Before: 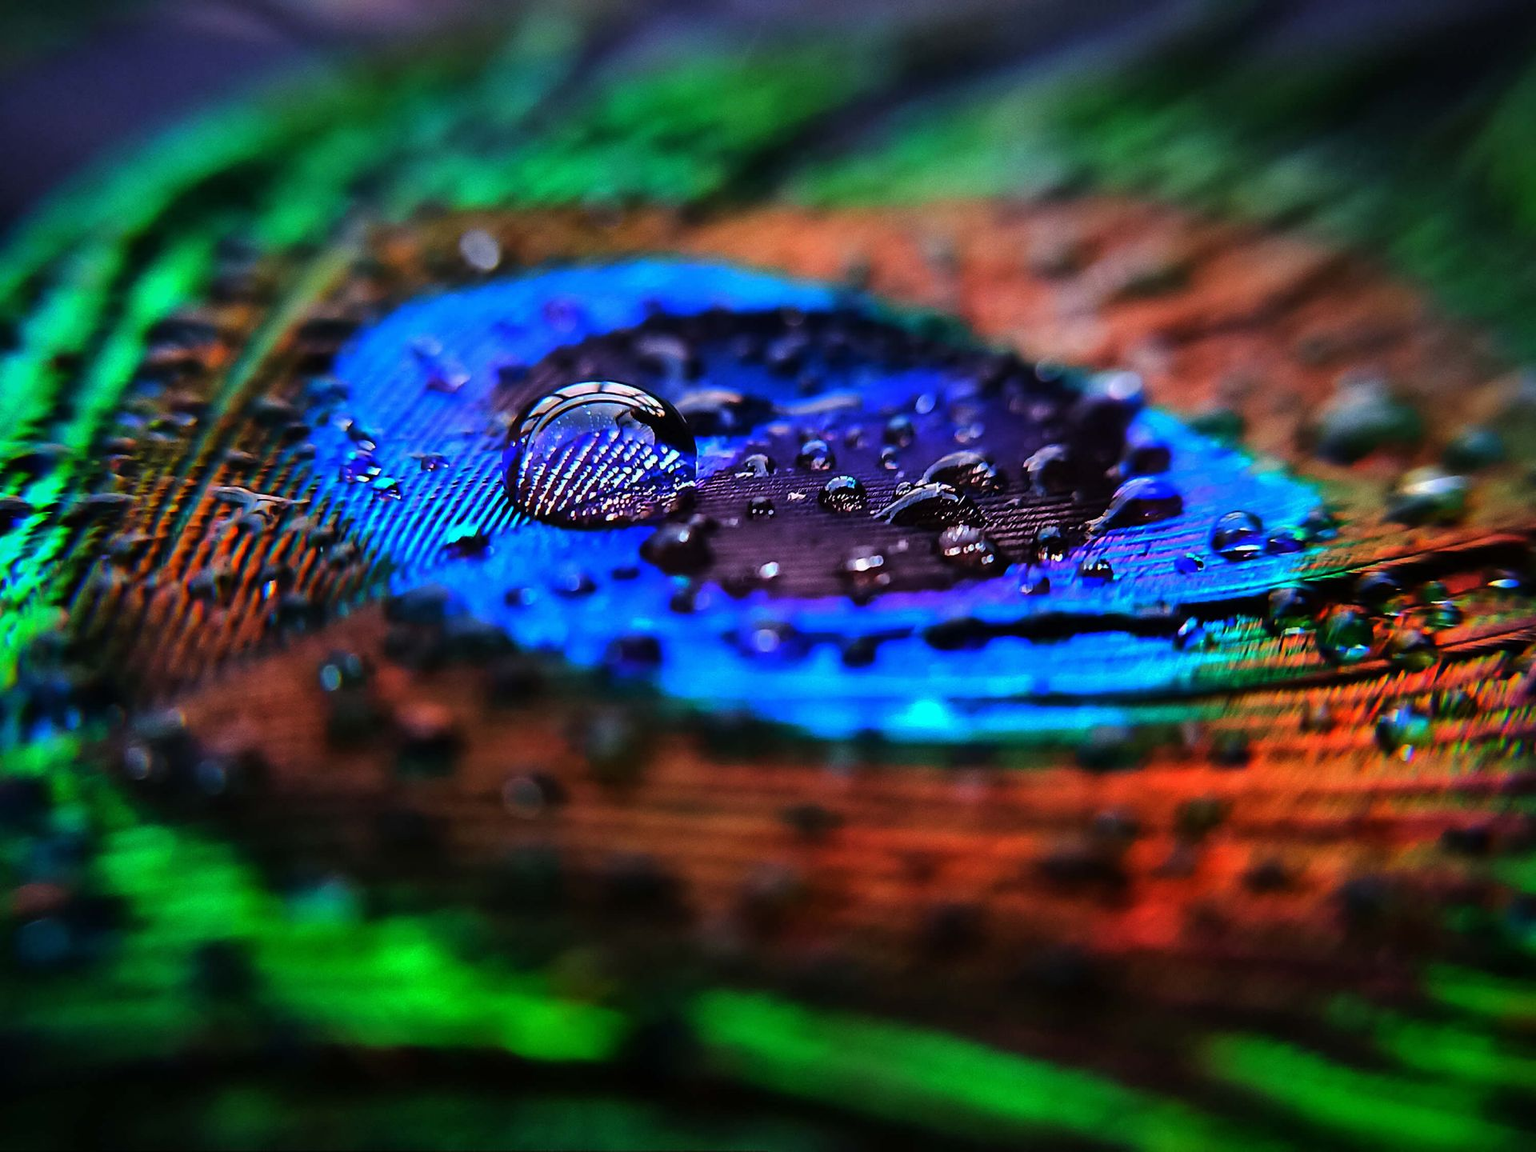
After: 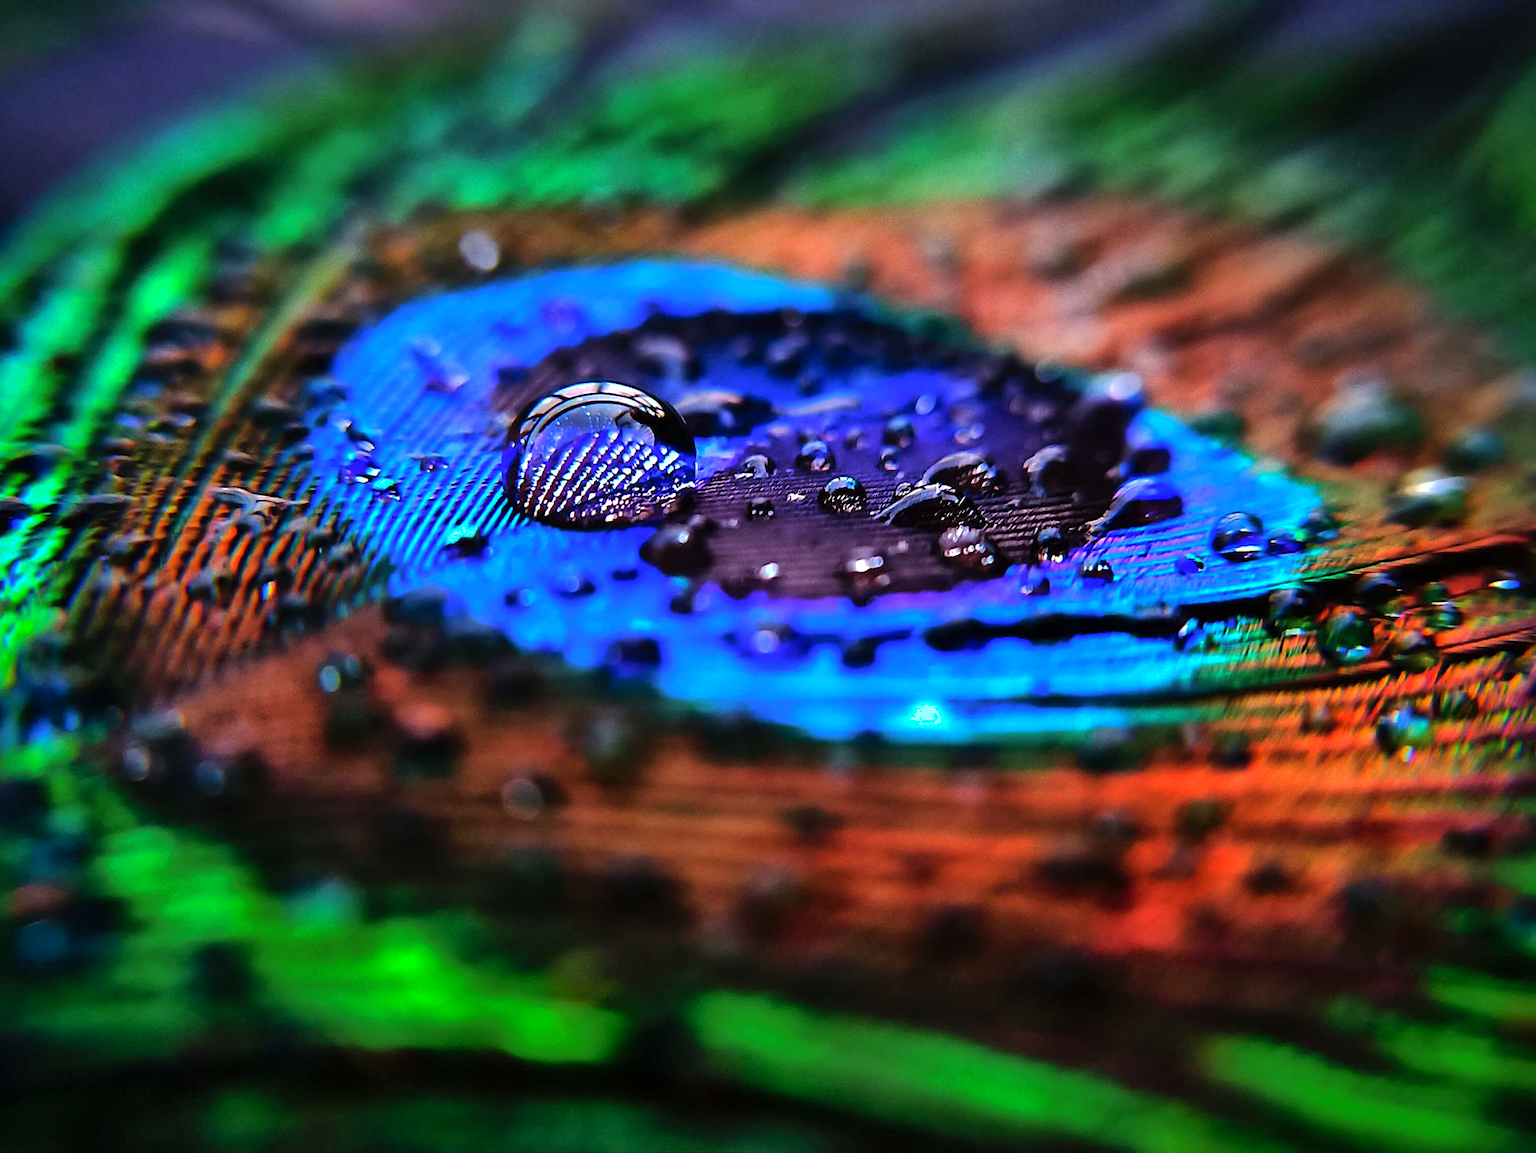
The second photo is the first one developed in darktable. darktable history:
crop and rotate: left 0.126%
tone equalizer: -8 EV -0.417 EV, -7 EV -0.389 EV, -6 EV -0.333 EV, -5 EV -0.222 EV, -3 EV 0.222 EV, -2 EV 0.333 EV, -1 EV 0.389 EV, +0 EV 0.417 EV, edges refinement/feathering 500, mask exposure compensation -1.57 EV, preserve details no
shadows and highlights: on, module defaults
